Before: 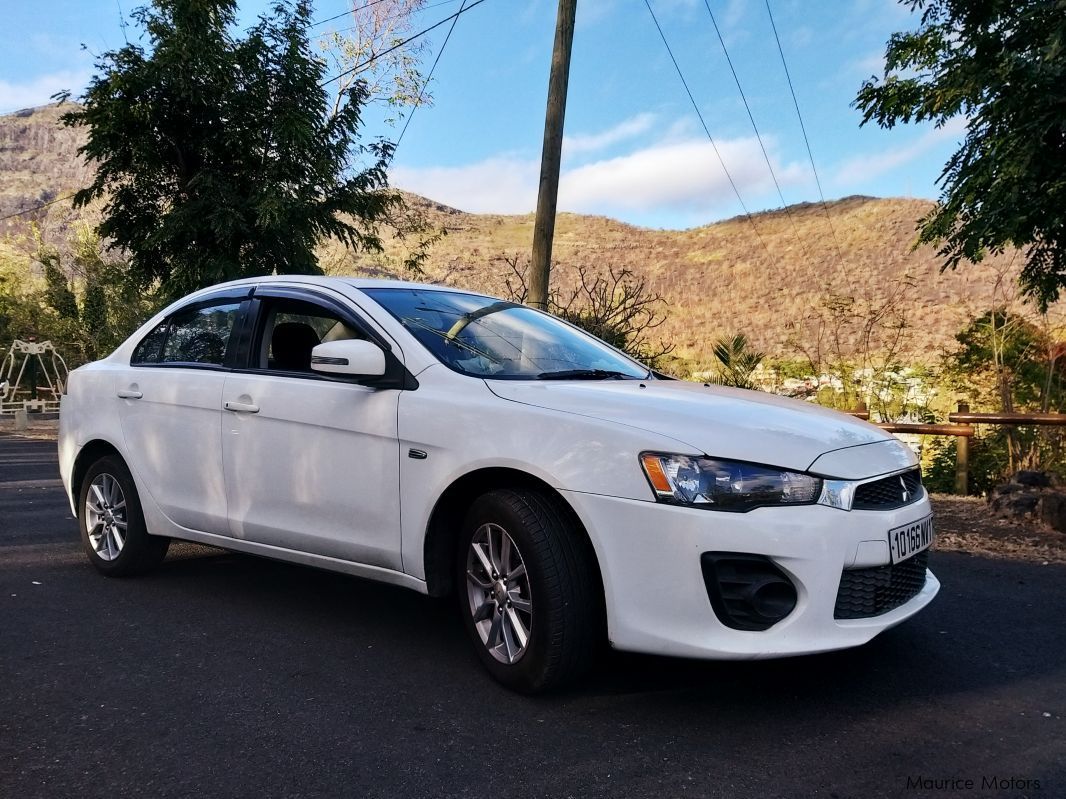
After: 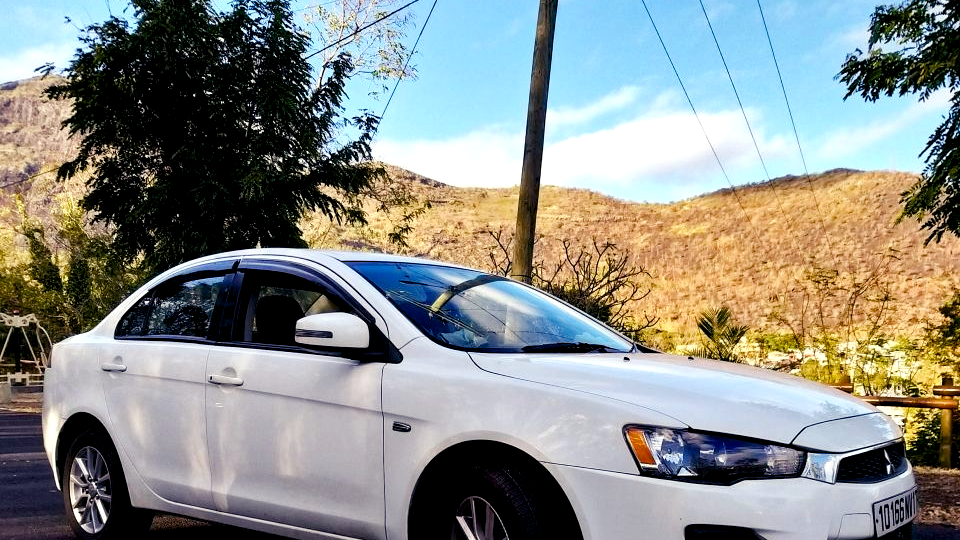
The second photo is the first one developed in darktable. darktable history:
crop: left 1.509%, top 3.452%, right 7.696%, bottom 28.452%
color balance rgb: shadows lift › luminance -21.66%, shadows lift › chroma 6.57%, shadows lift › hue 270°, power › chroma 0.68%, power › hue 60°, highlights gain › luminance 6.08%, highlights gain › chroma 1.33%, highlights gain › hue 90°, global offset › luminance -0.87%, perceptual saturation grading › global saturation 26.86%, perceptual saturation grading › highlights -28.39%, perceptual saturation grading › mid-tones 15.22%, perceptual saturation grading › shadows 33.98%, perceptual brilliance grading › highlights 10%, perceptual brilliance grading › mid-tones 5%
contrast brightness saturation: saturation -0.05
